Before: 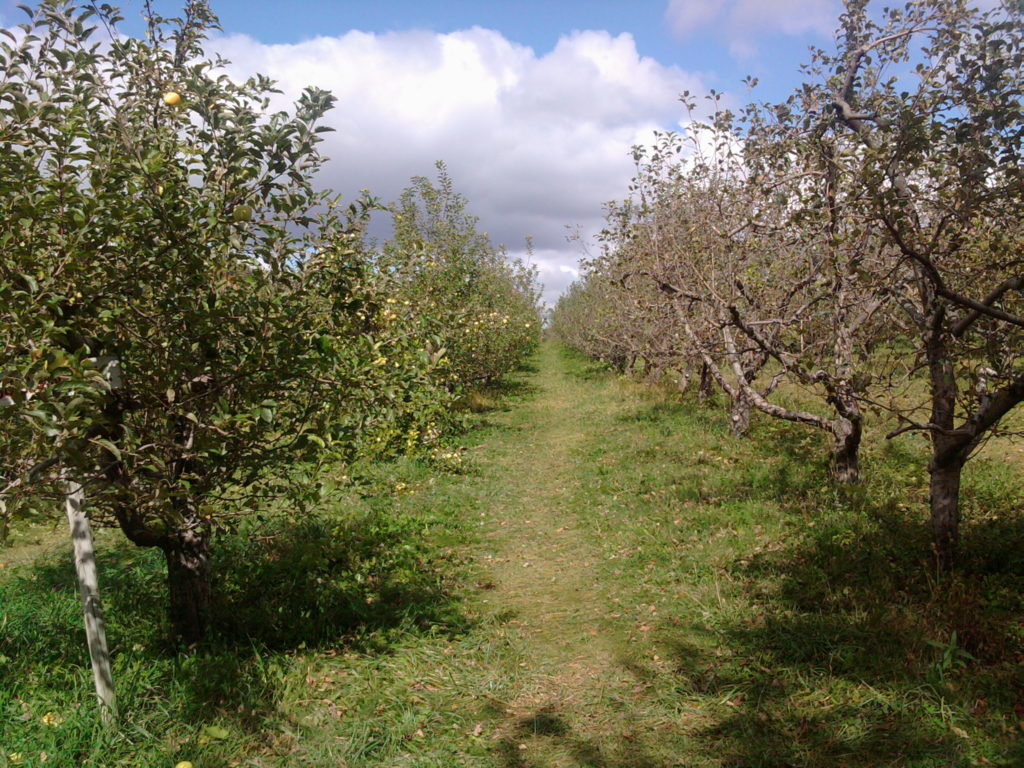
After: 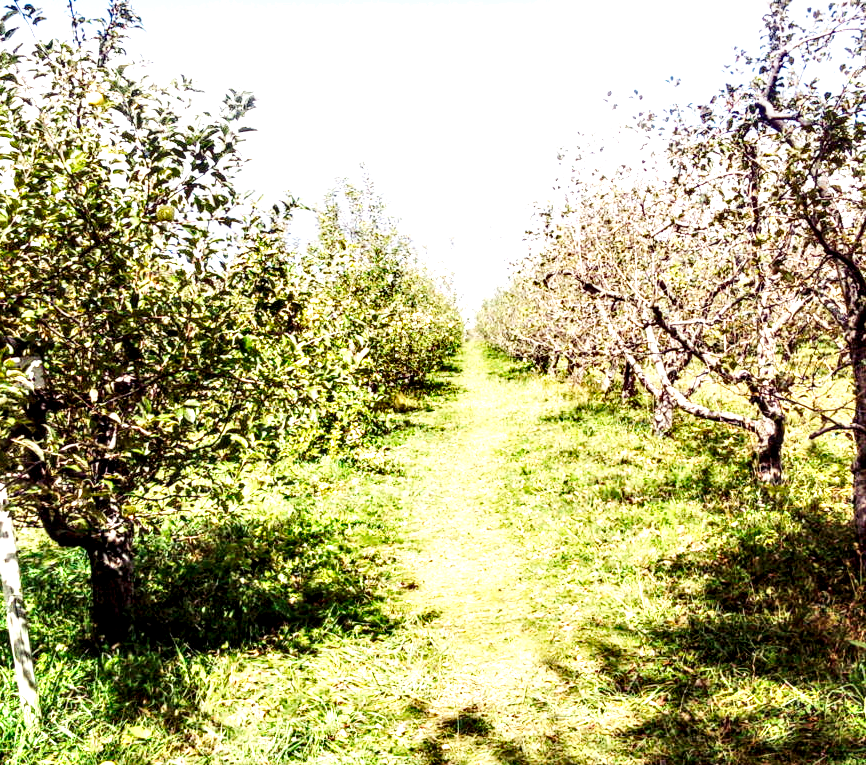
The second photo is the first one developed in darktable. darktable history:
exposure: black level correction 0, exposure 1.199 EV, compensate highlight preservation false
crop: left 7.557%, right 7.822%
color balance rgb: shadows lift › luminance -21.681%, shadows lift › chroma 9.099%, shadows lift › hue 285.44°, linear chroma grading › mid-tones 7.264%, perceptual saturation grading › global saturation 0.756%, perceptual brilliance grading › global brilliance 1.828%, perceptual brilliance grading › highlights -3.559%, global vibrance 20%
shadows and highlights: soften with gaussian
tone equalizer: -8 EV -0.784 EV, -7 EV -0.702 EV, -6 EV -0.612 EV, -5 EV -0.415 EV, -3 EV 0.386 EV, -2 EV 0.6 EV, -1 EV 0.692 EV, +0 EV 0.776 EV, edges refinement/feathering 500, mask exposure compensation -1.57 EV, preserve details no
base curve: curves: ch0 [(0, 0) (0.008, 0.007) (0.022, 0.029) (0.048, 0.089) (0.092, 0.197) (0.191, 0.399) (0.275, 0.534) (0.357, 0.65) (0.477, 0.78) (0.542, 0.833) (0.799, 0.973) (1, 1)], preserve colors none
local contrast: highlights 64%, shadows 53%, detail 169%, midtone range 0.512
contrast brightness saturation: contrast -0.023, brightness -0.005, saturation 0.033
